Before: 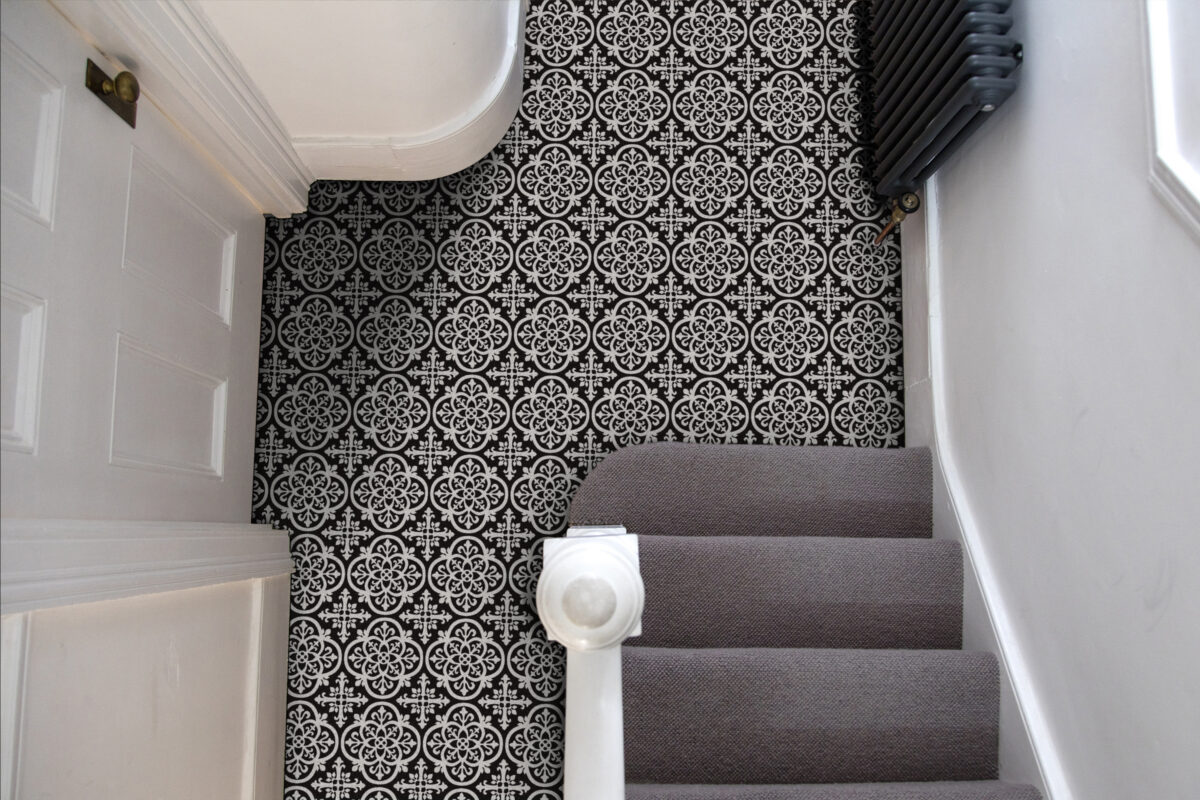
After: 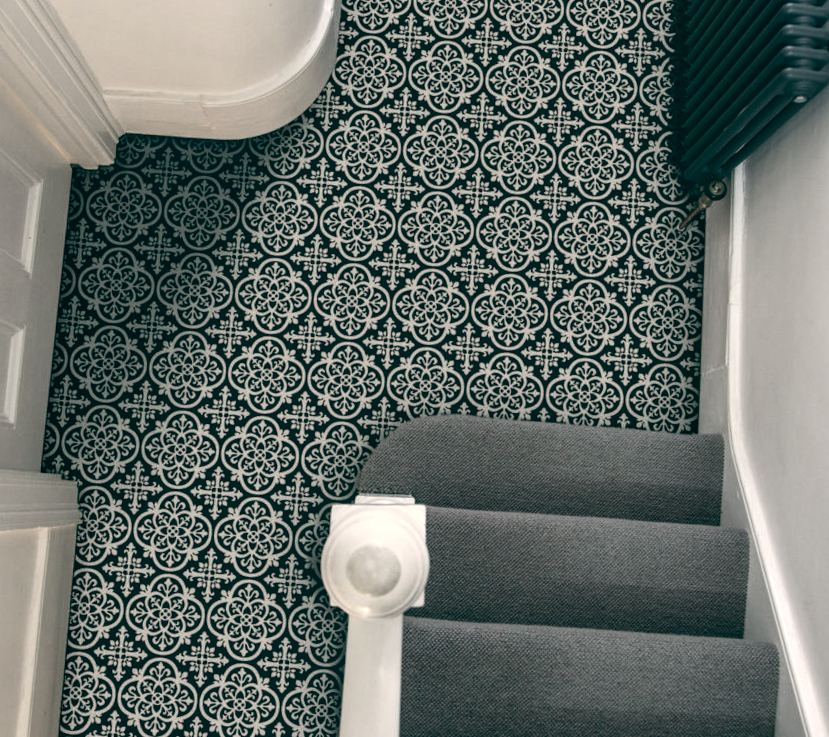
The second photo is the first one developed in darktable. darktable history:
crop and rotate: angle -3.27°, left 14.277%, top 0.028%, right 10.766%, bottom 0.028%
local contrast: on, module defaults
contrast brightness saturation: contrast 0.1, saturation -0.3
color balance: lift [1.005, 0.99, 1.007, 1.01], gamma [1, 0.979, 1.011, 1.021], gain [0.923, 1.098, 1.025, 0.902], input saturation 90.45%, contrast 7.73%, output saturation 105.91%
